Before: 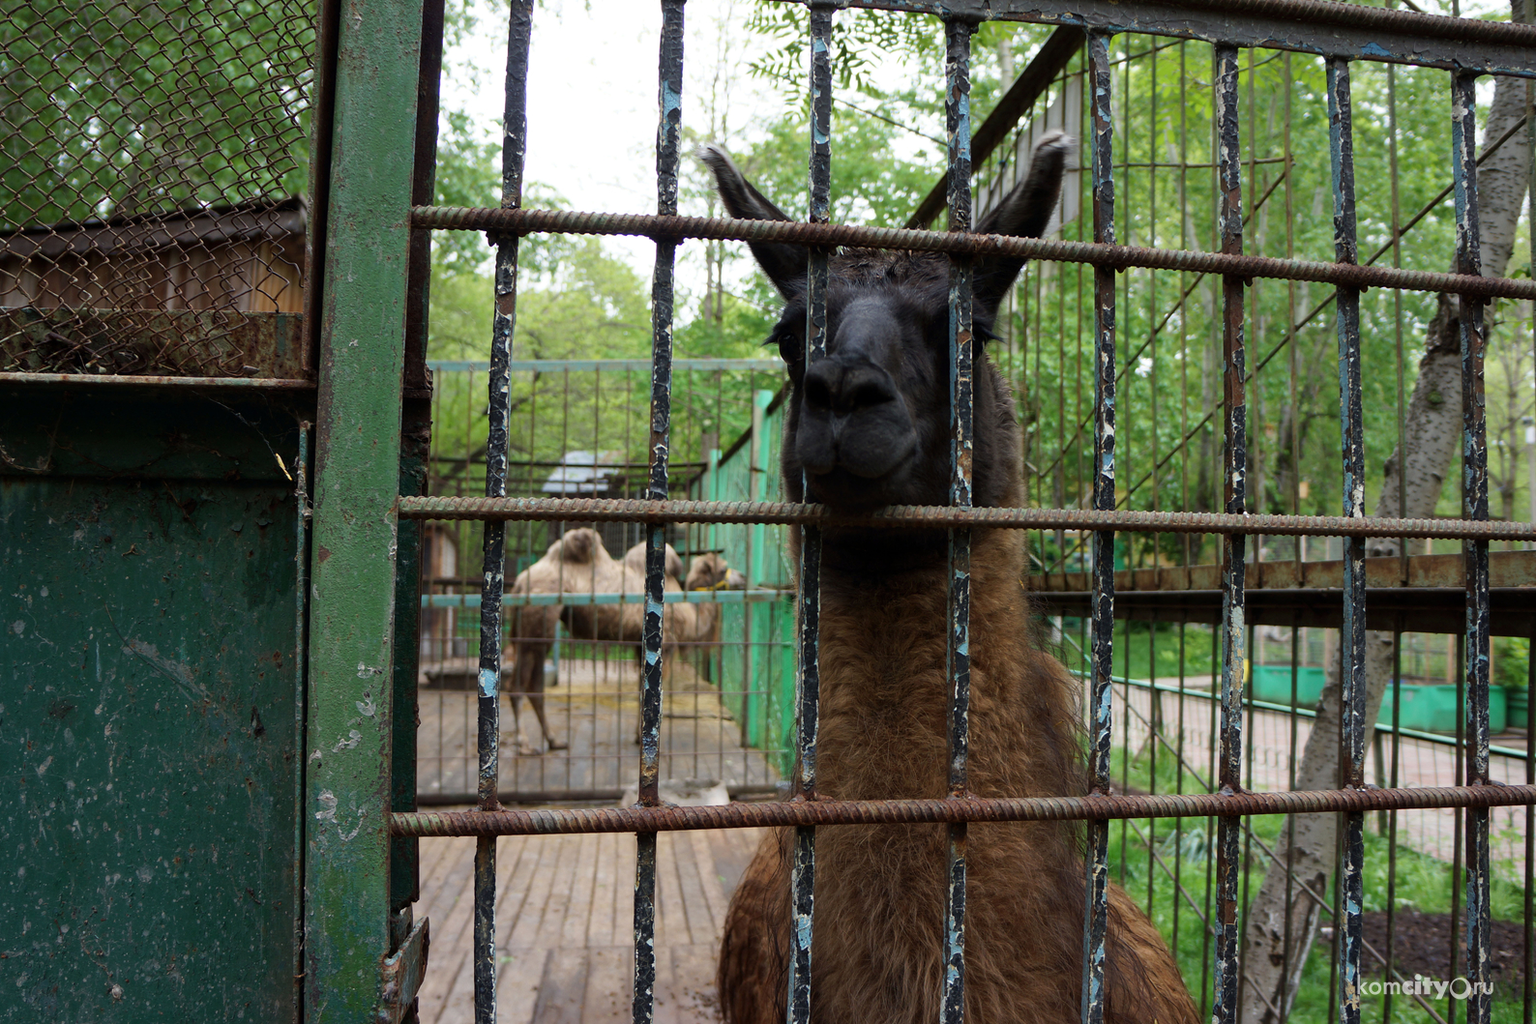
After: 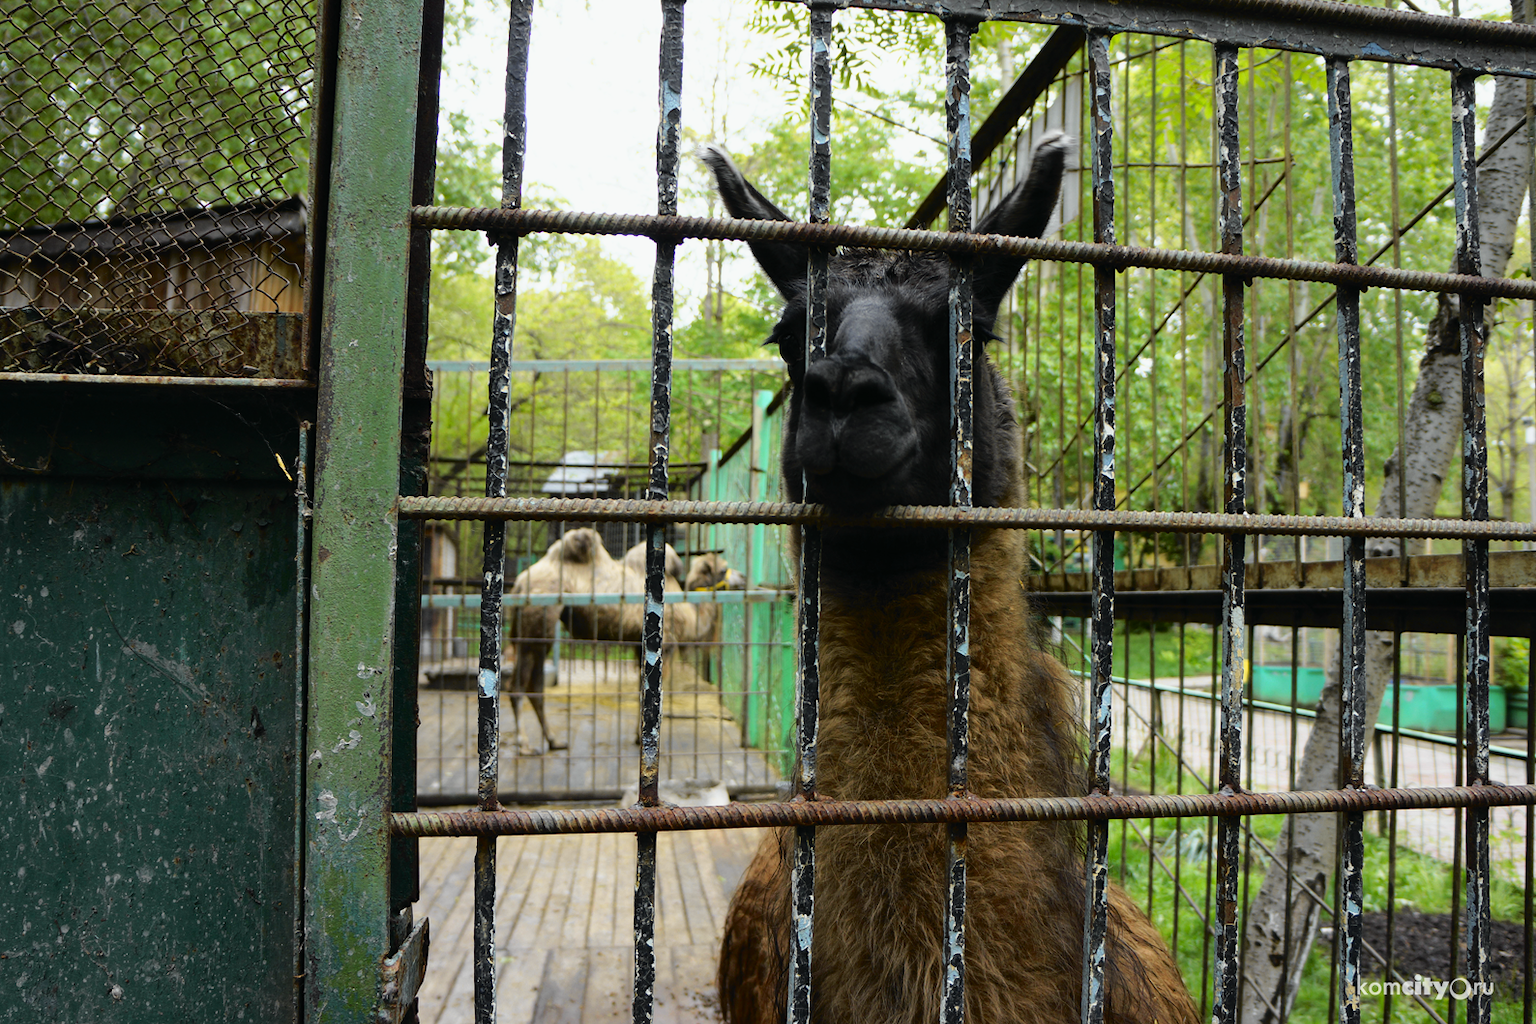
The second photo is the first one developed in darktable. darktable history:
tone curve: curves: ch0 [(0, 0.013) (0.129, 0.1) (0.327, 0.382) (0.489, 0.573) (0.66, 0.748) (0.858, 0.926) (1, 0.977)]; ch1 [(0, 0) (0.353, 0.344) (0.45, 0.46) (0.498, 0.495) (0.521, 0.506) (0.563, 0.559) (0.592, 0.585) (0.657, 0.655) (1, 1)]; ch2 [(0, 0) (0.333, 0.346) (0.375, 0.375) (0.427, 0.44) (0.5, 0.501) (0.505, 0.499) (0.528, 0.533) (0.579, 0.61) (0.612, 0.644) (0.66, 0.715) (1, 1)], color space Lab, independent channels, preserve colors none
